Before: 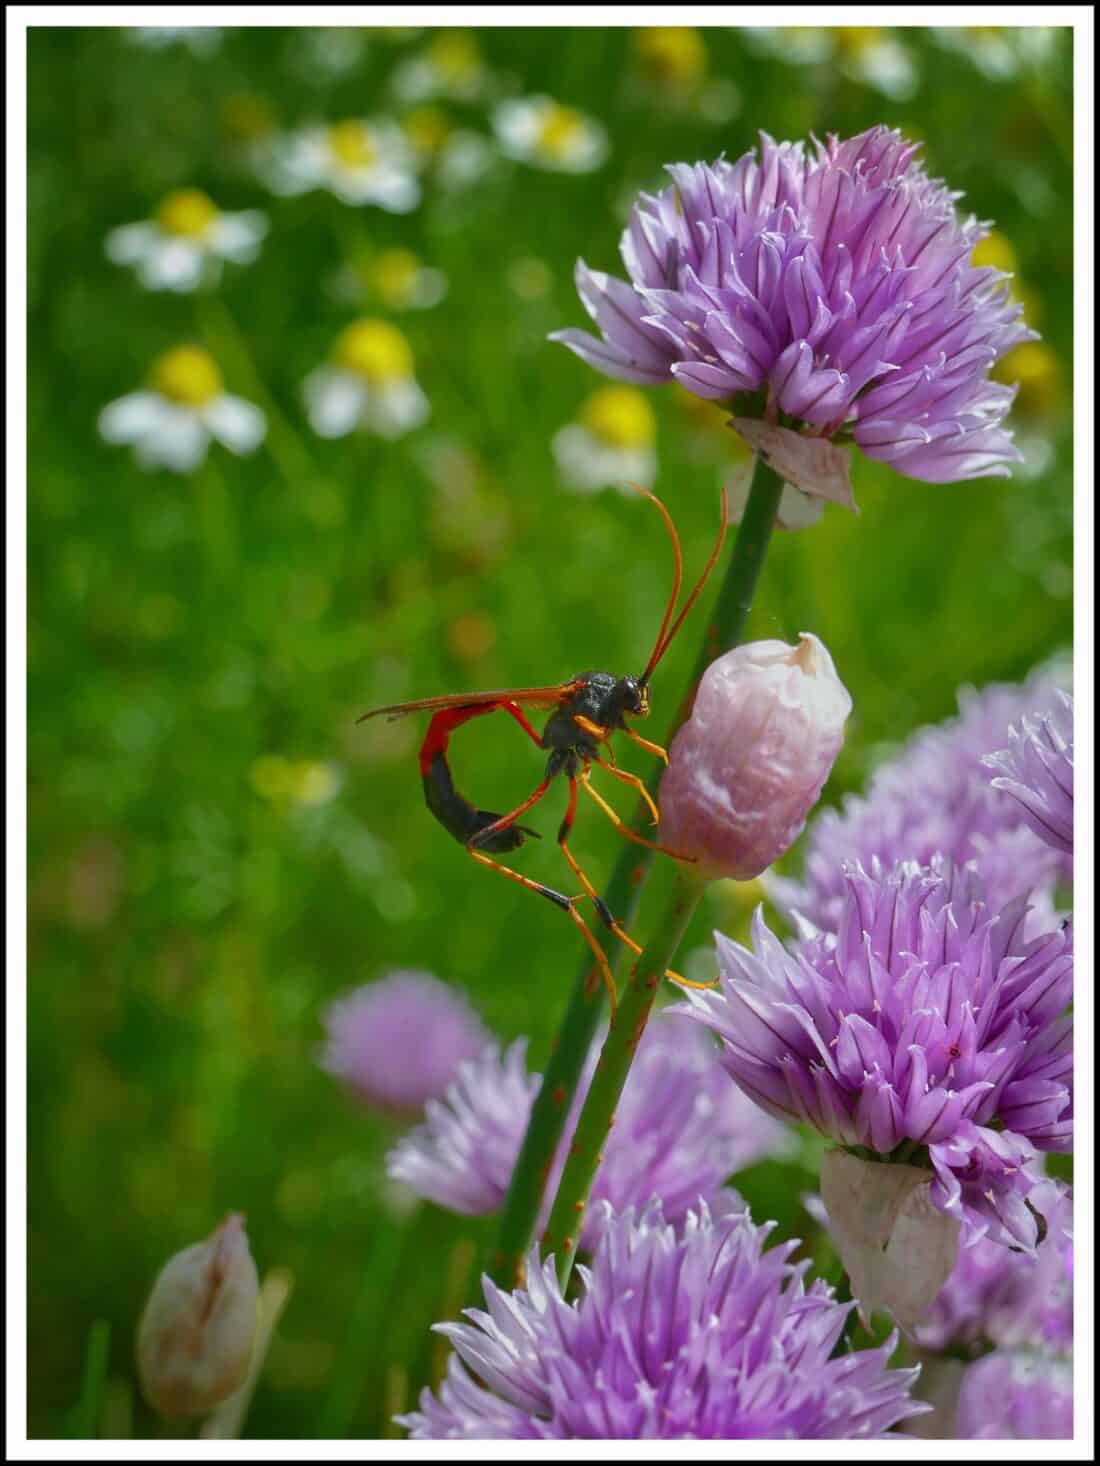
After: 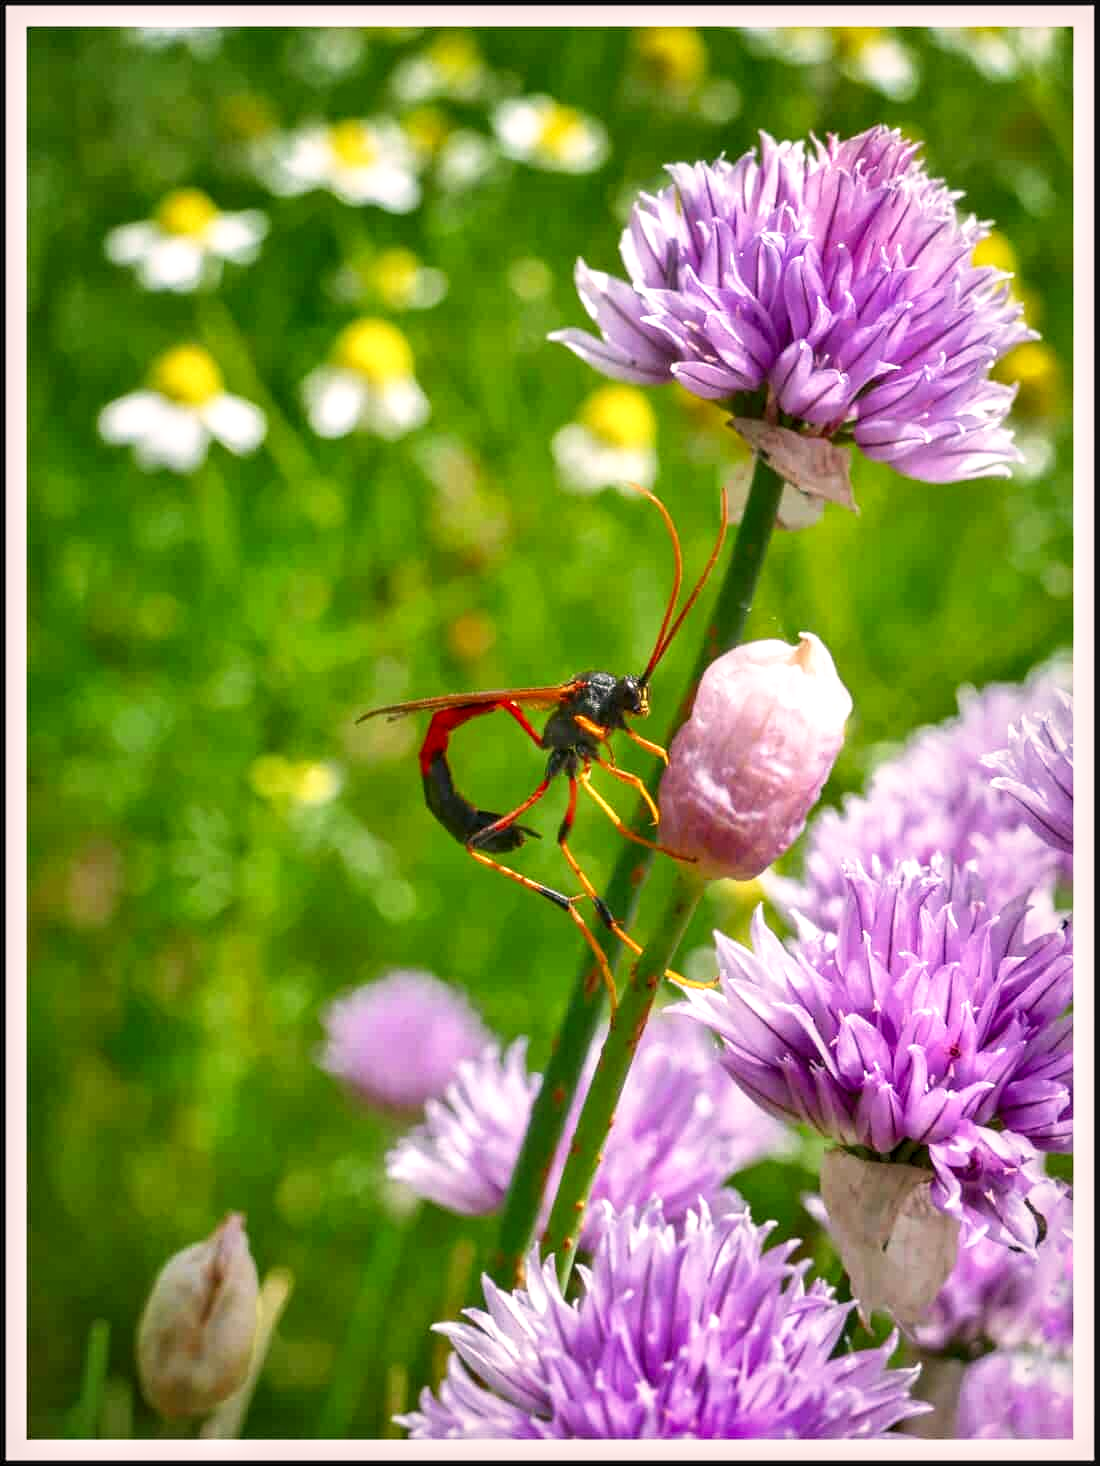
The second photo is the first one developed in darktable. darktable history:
sharpen: radius 5.312, amount 0.311, threshold 26.809
exposure: exposure 0.299 EV, compensate highlight preservation false
color correction: highlights a* 7.56, highlights b* 3.74
local contrast: detail 140%
base curve: curves: ch0 [(0, 0) (0.557, 0.834) (1, 1)], preserve colors none
